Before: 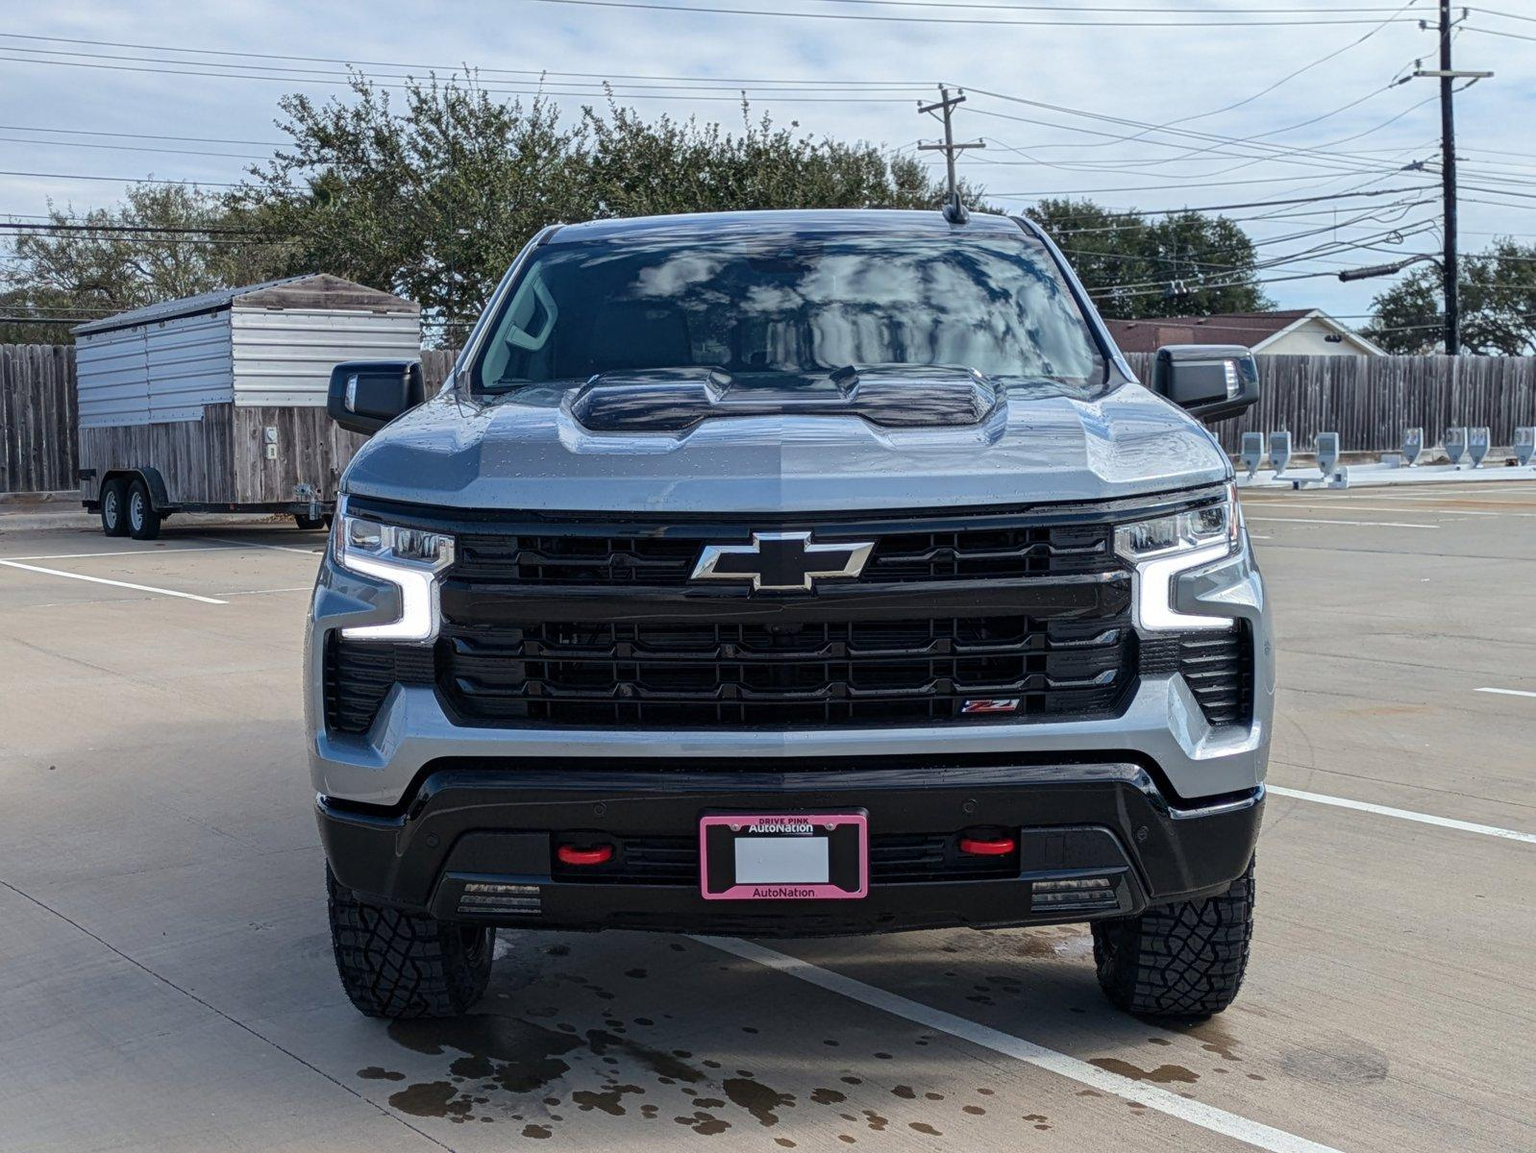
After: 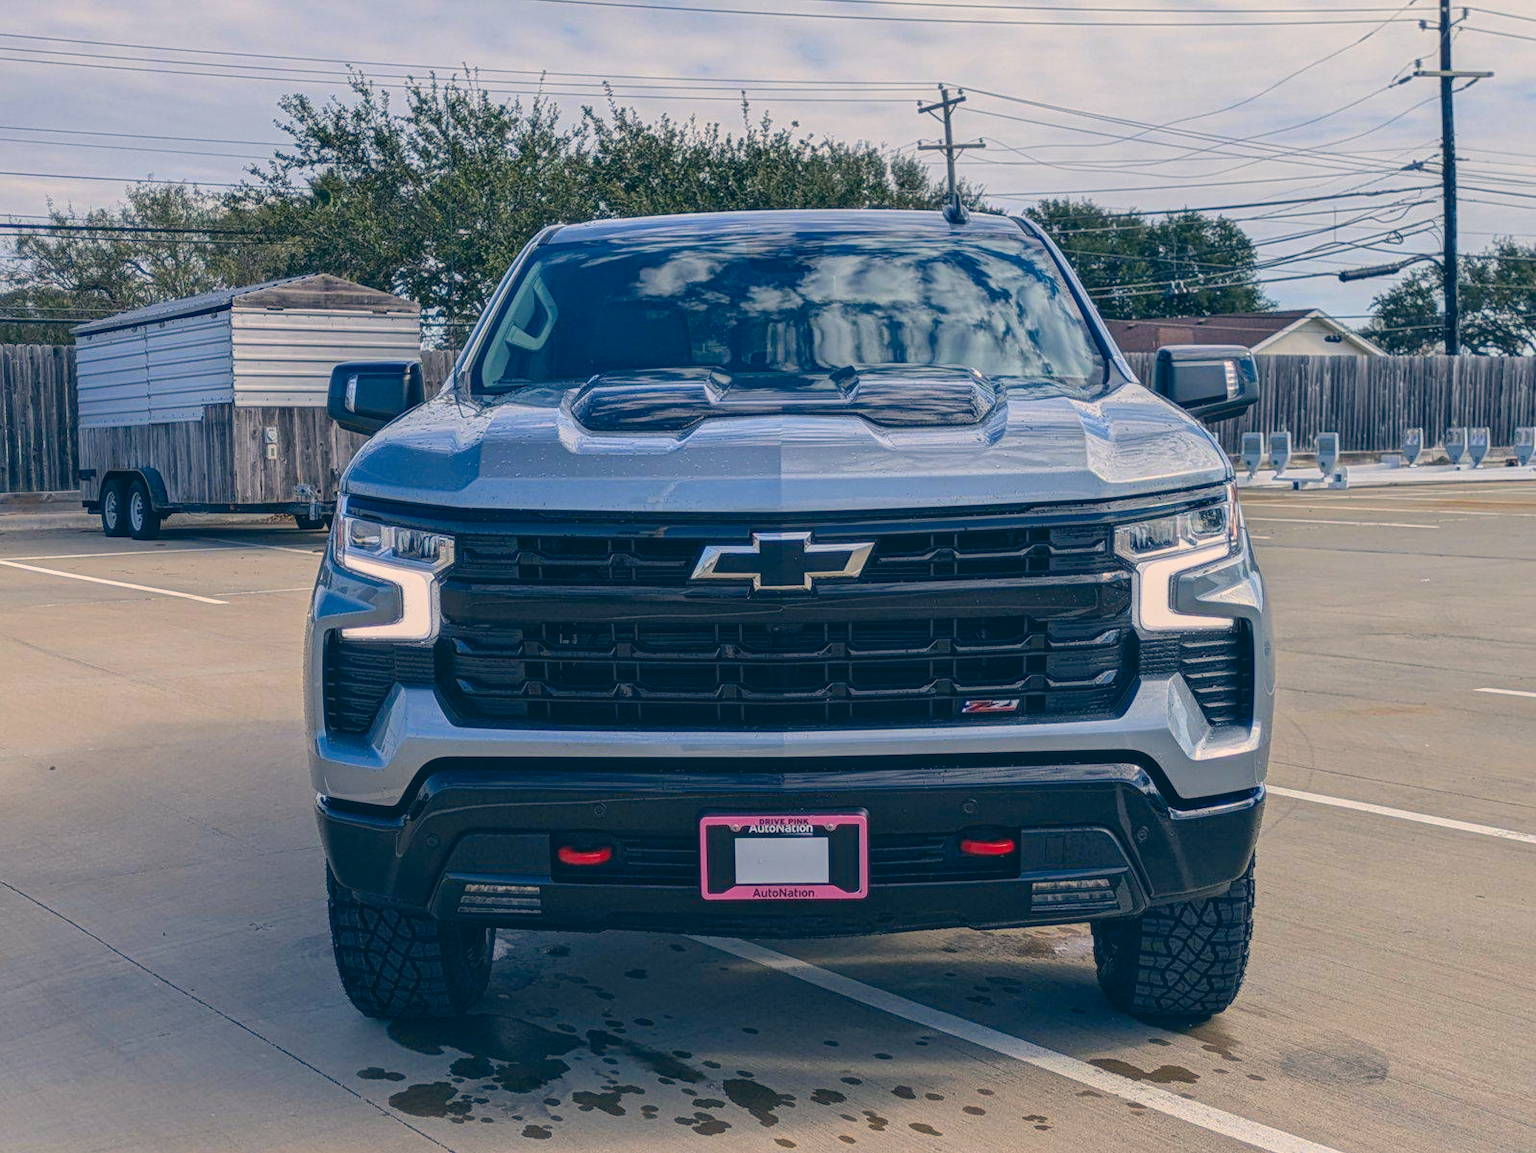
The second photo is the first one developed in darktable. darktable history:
contrast brightness saturation: contrast -0.19, saturation 0.19
color correction: highlights a* 10.32, highlights b* 14.66, shadows a* -9.59, shadows b* -15.02
local contrast: on, module defaults
